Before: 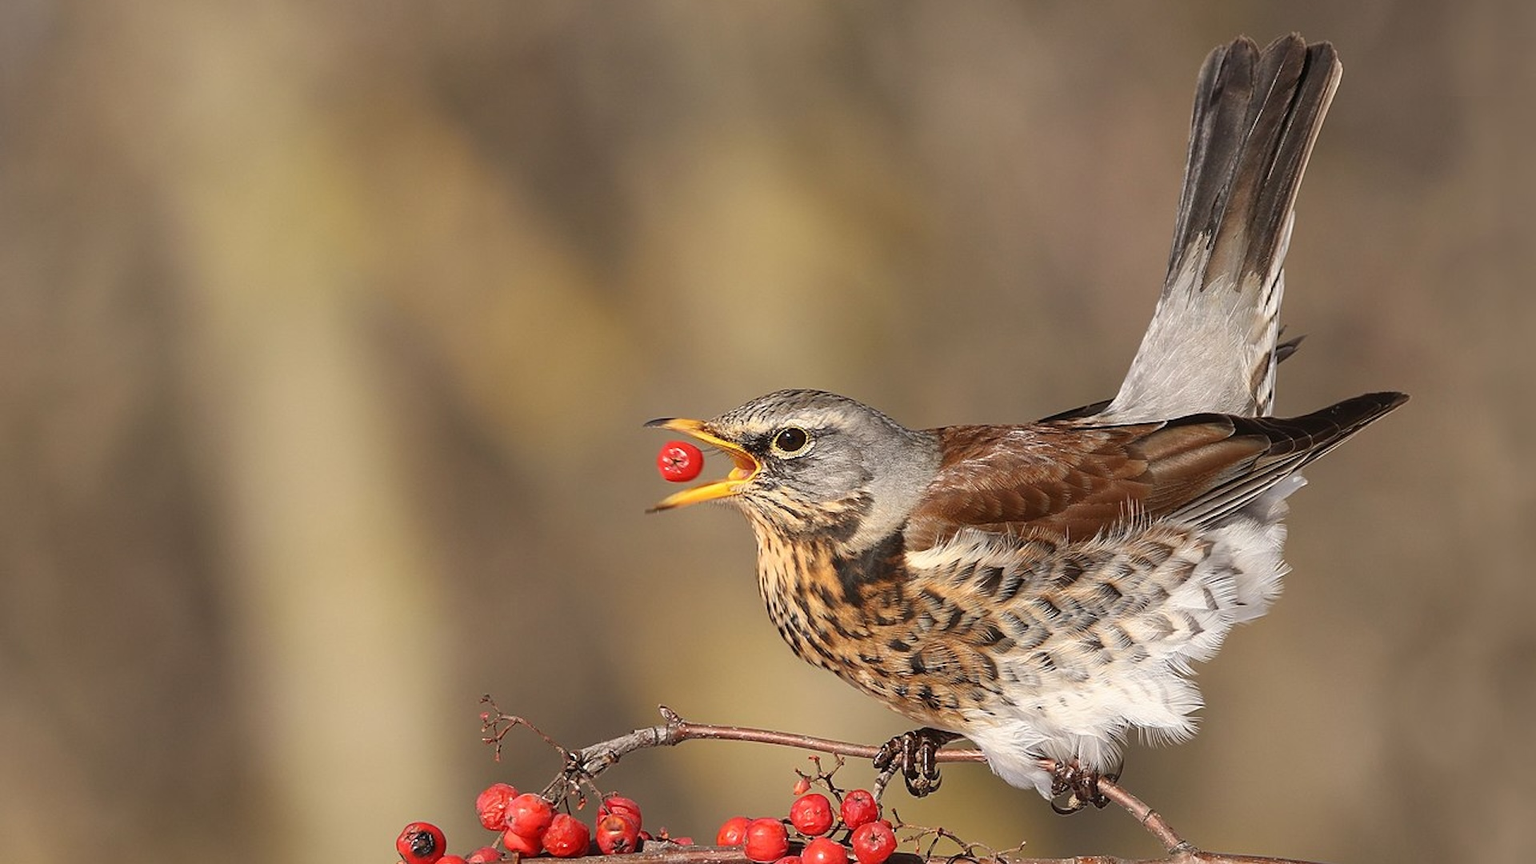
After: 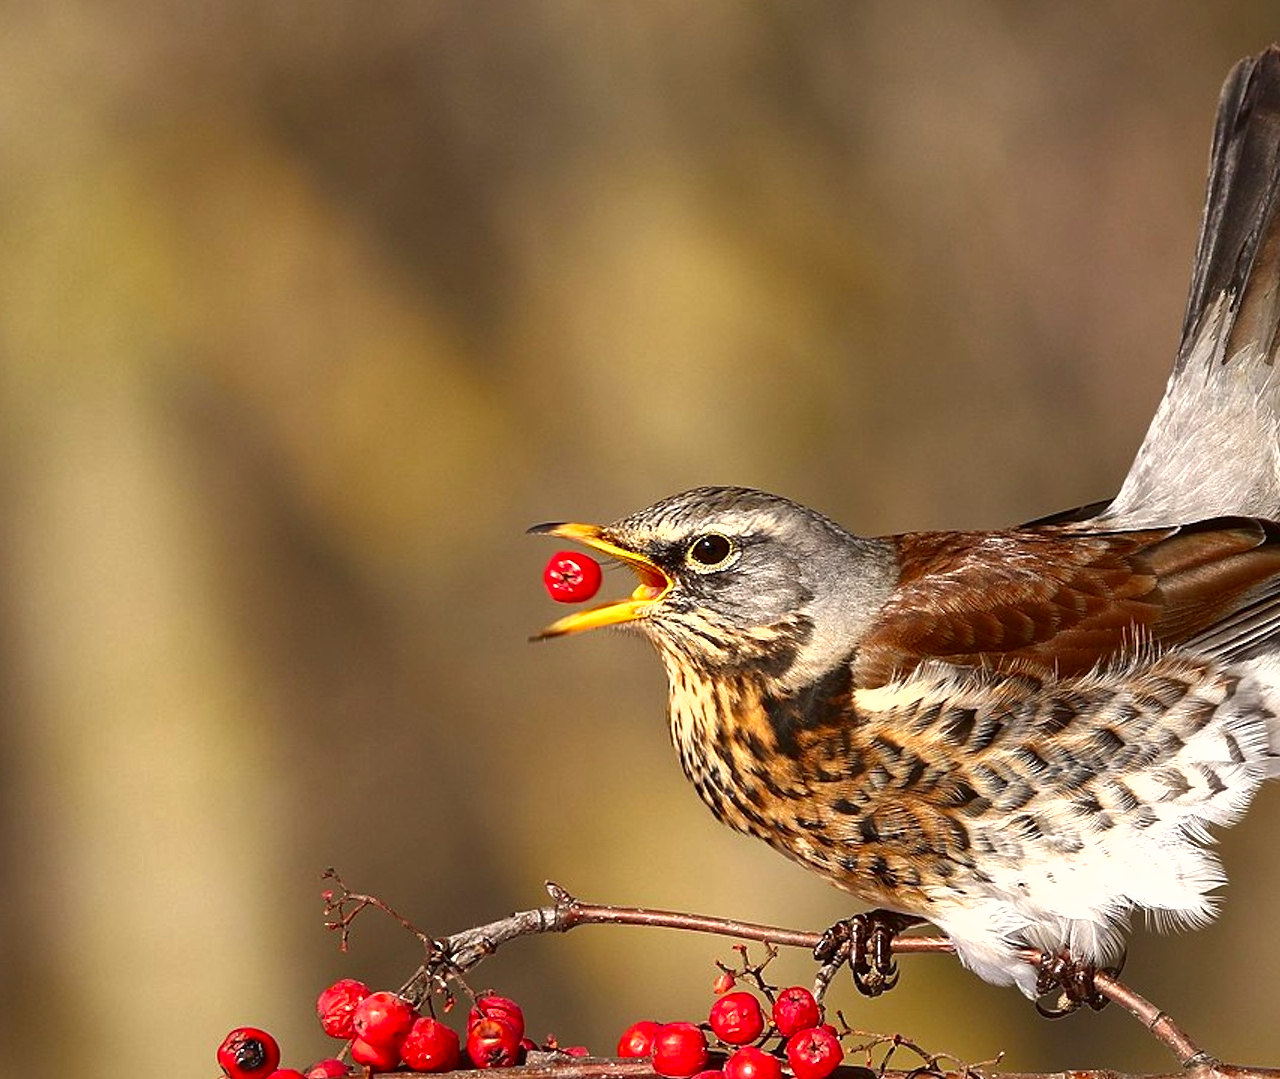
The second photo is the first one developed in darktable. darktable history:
crop and rotate: left 14.479%, right 18.807%
contrast brightness saturation: brightness -0.252, saturation 0.196
exposure: exposure 0.607 EV, compensate highlight preservation false
shadows and highlights: shadows 20.78, highlights -82.93, soften with gaussian
